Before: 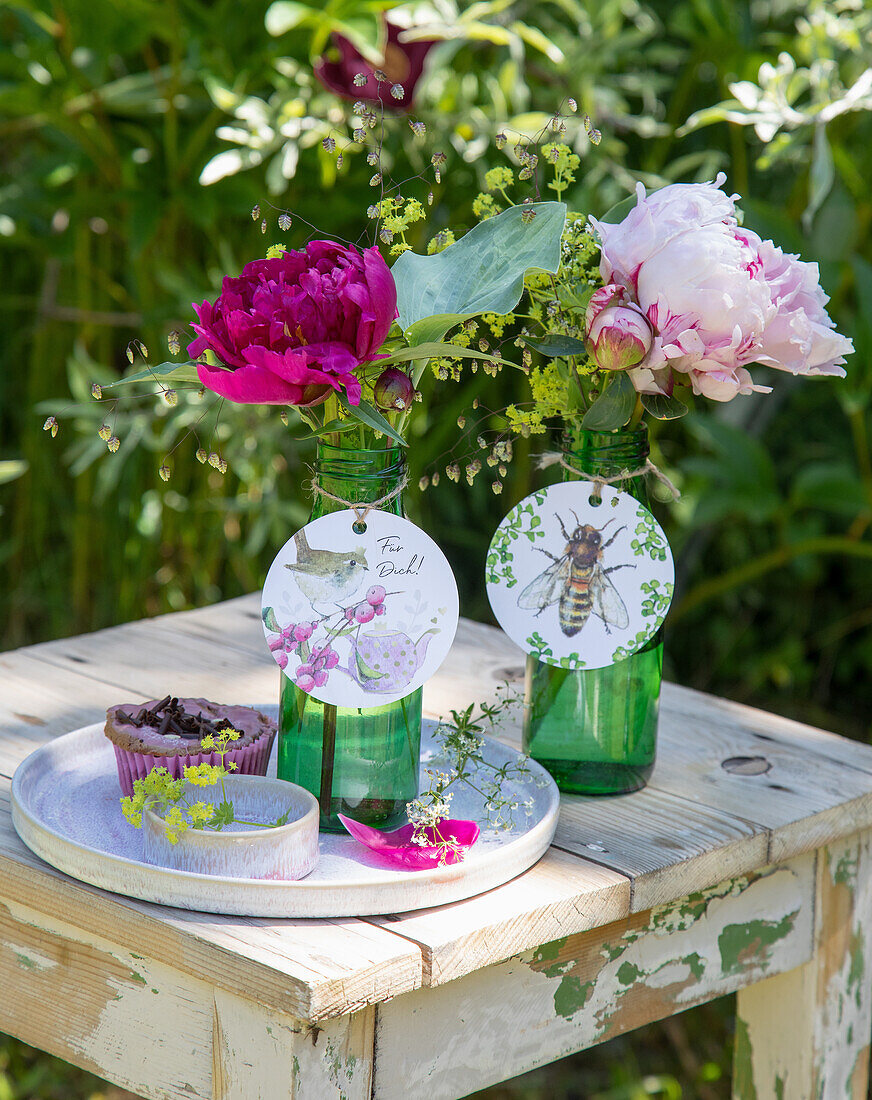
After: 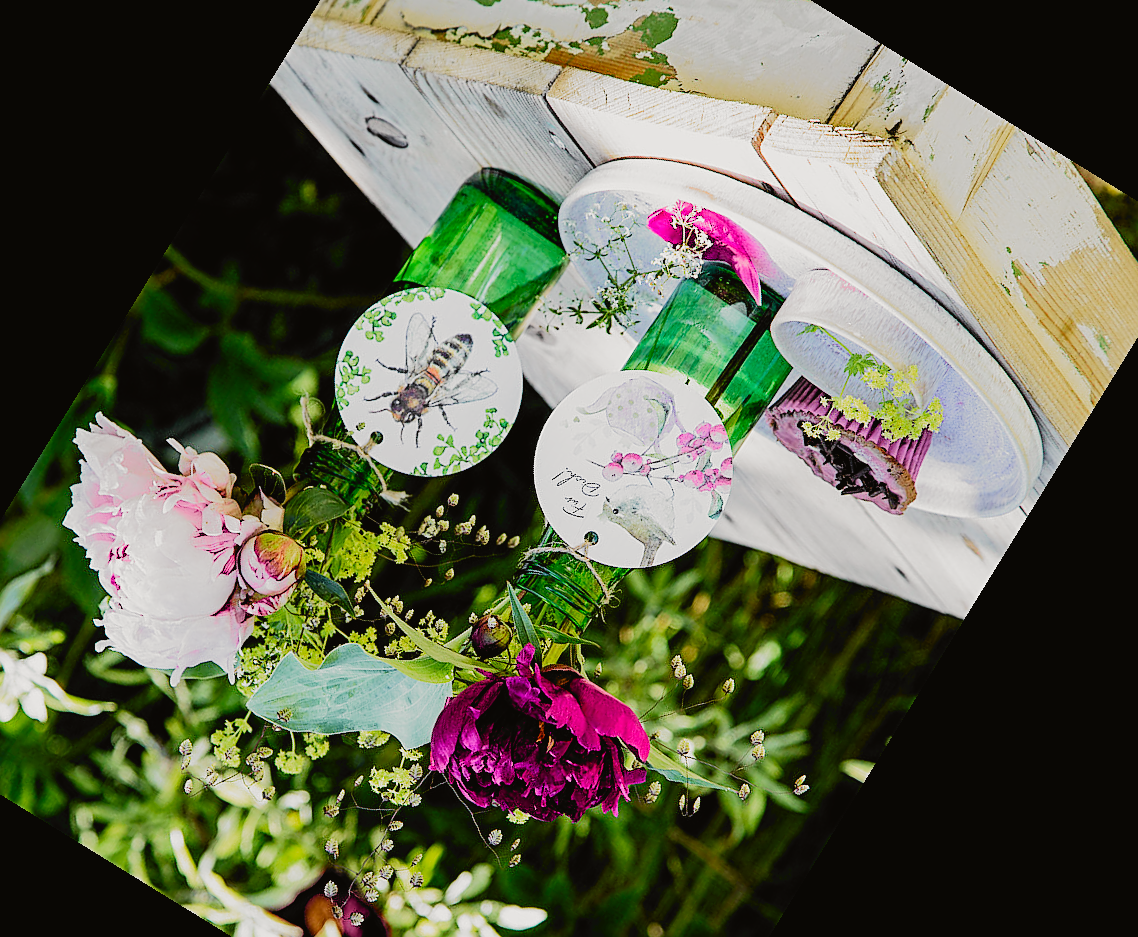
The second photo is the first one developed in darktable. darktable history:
crop and rotate: angle 148.41°, left 9.192%, top 15.648%, right 4.525%, bottom 17.069%
sharpen: on, module defaults
tone curve: curves: ch0 [(0, 0.019) (0.066, 0.054) (0.184, 0.184) (0.369, 0.417) (0.501, 0.586) (0.617, 0.71) (0.743, 0.787) (0.997, 0.997)]; ch1 [(0, 0) (0.187, 0.156) (0.388, 0.372) (0.437, 0.428) (0.474, 0.472) (0.499, 0.5) (0.521, 0.514) (0.548, 0.567) (0.6, 0.629) (0.82, 0.831) (1, 1)]; ch2 [(0, 0) (0.234, 0.227) (0.352, 0.372) (0.459, 0.484) (0.5, 0.505) (0.518, 0.516) (0.529, 0.541) (0.56, 0.594) (0.607, 0.644) (0.74, 0.771) (0.858, 0.873) (0.999, 0.994)], color space Lab, independent channels, preserve colors none
filmic rgb: black relative exposure -5.04 EV, white relative exposure 3.95 EV, threshold 3.04 EV, hardness 2.88, contrast 1.297, highlights saturation mix -28.65%, preserve chrominance no, color science v3 (2019), use custom middle-gray values true, enable highlight reconstruction true
